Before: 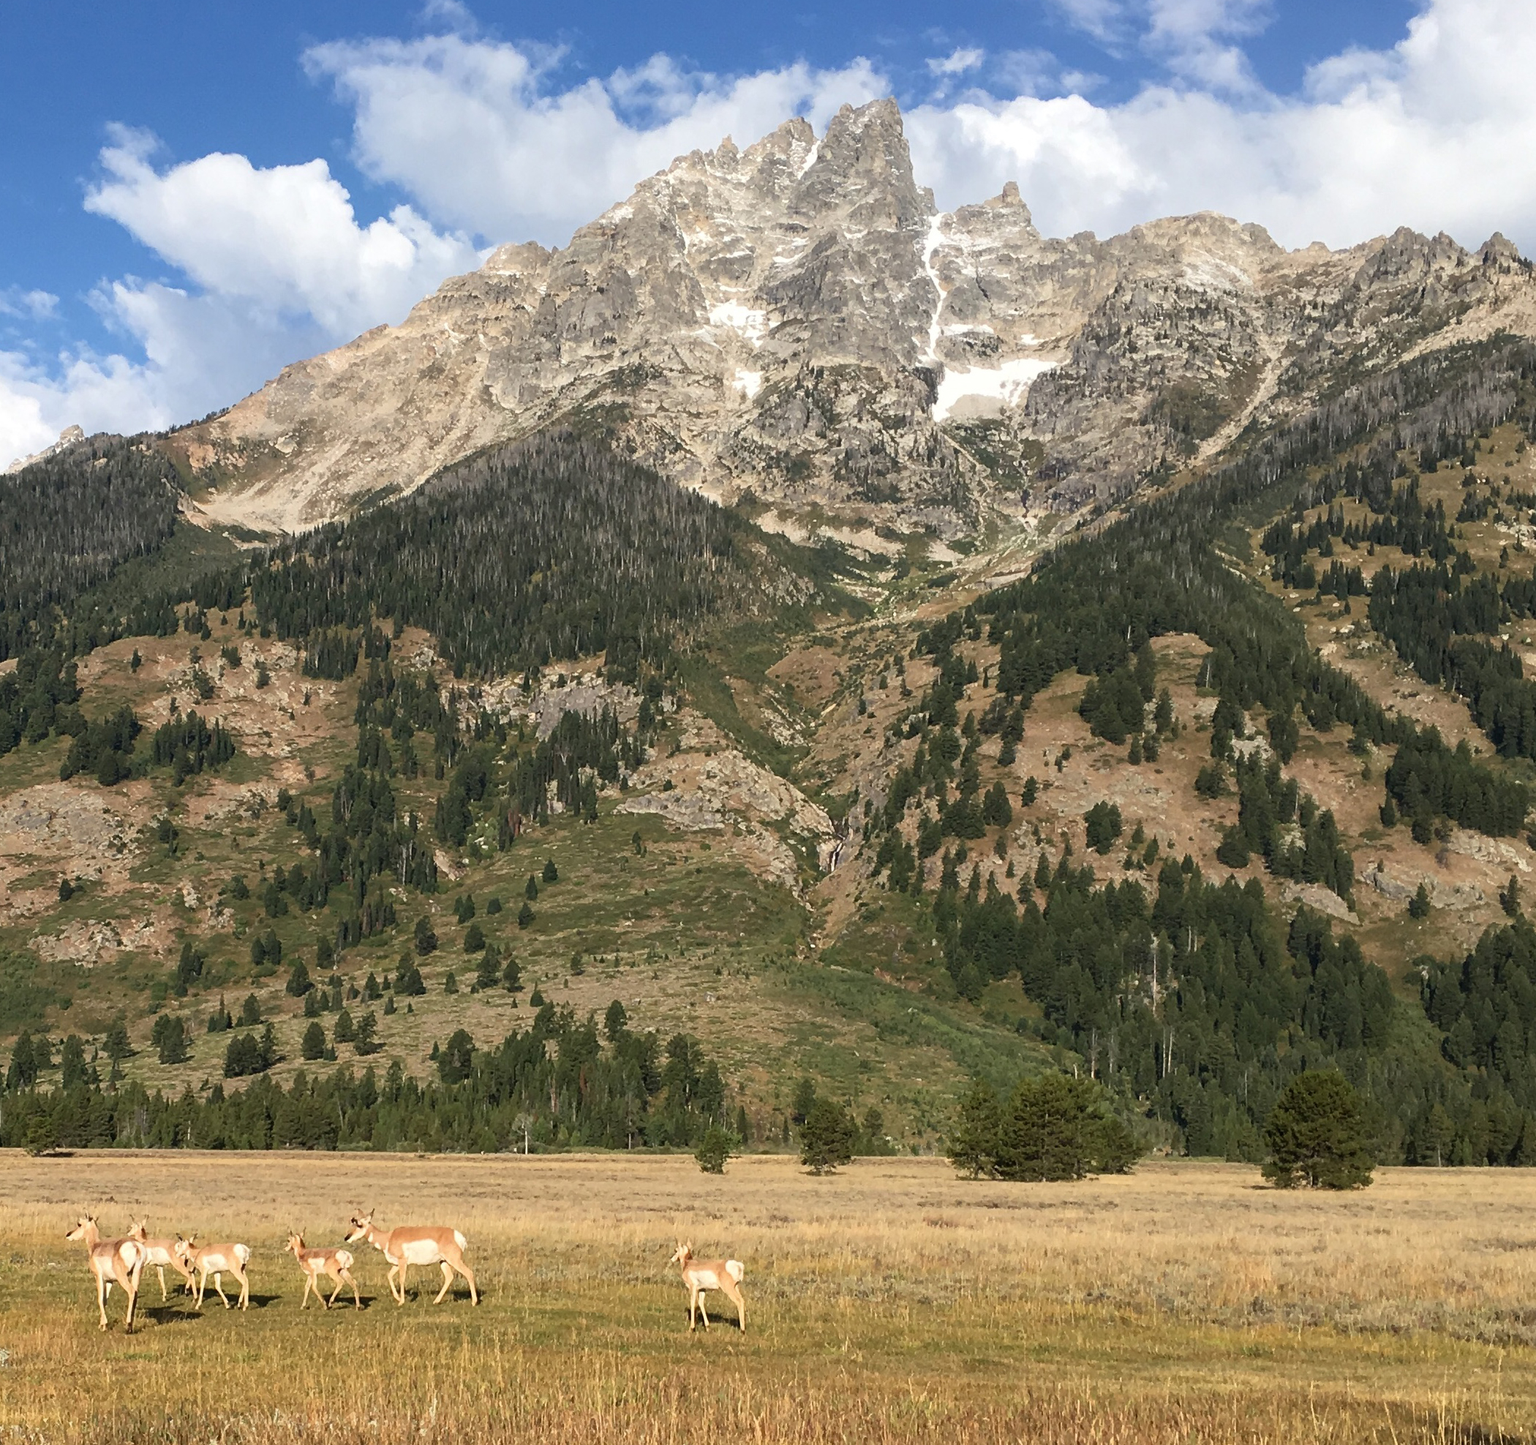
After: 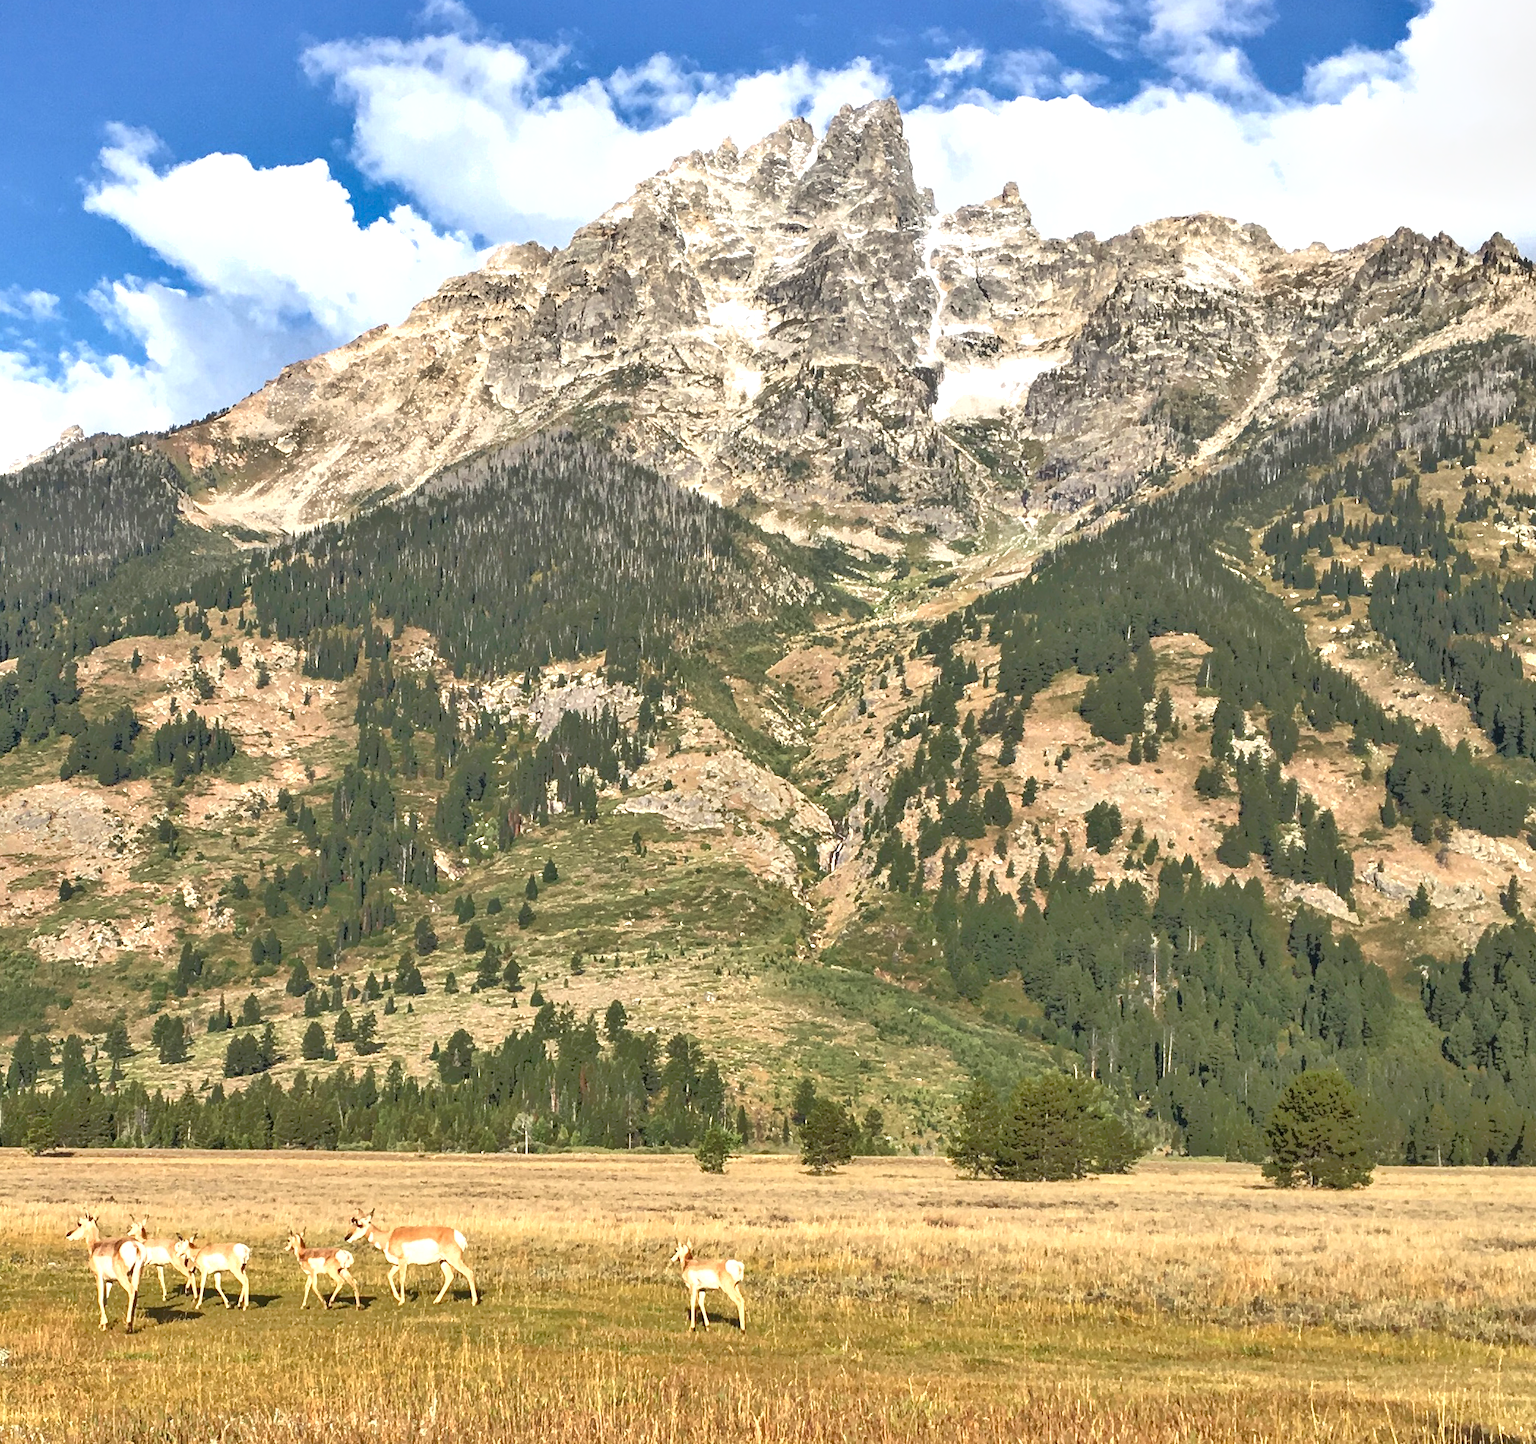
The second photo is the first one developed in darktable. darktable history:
local contrast: detail 109%
exposure: black level correction 0.001, exposure 1.13 EV, compensate exposure bias true, compensate highlight preservation false
shadows and highlights: soften with gaussian
tone equalizer: -7 EV -0.663 EV, -6 EV 1 EV, -5 EV -0.431 EV, -4 EV 0.455 EV, -3 EV 0.43 EV, -2 EV 0.168 EV, -1 EV -0.151 EV, +0 EV -0.375 EV
